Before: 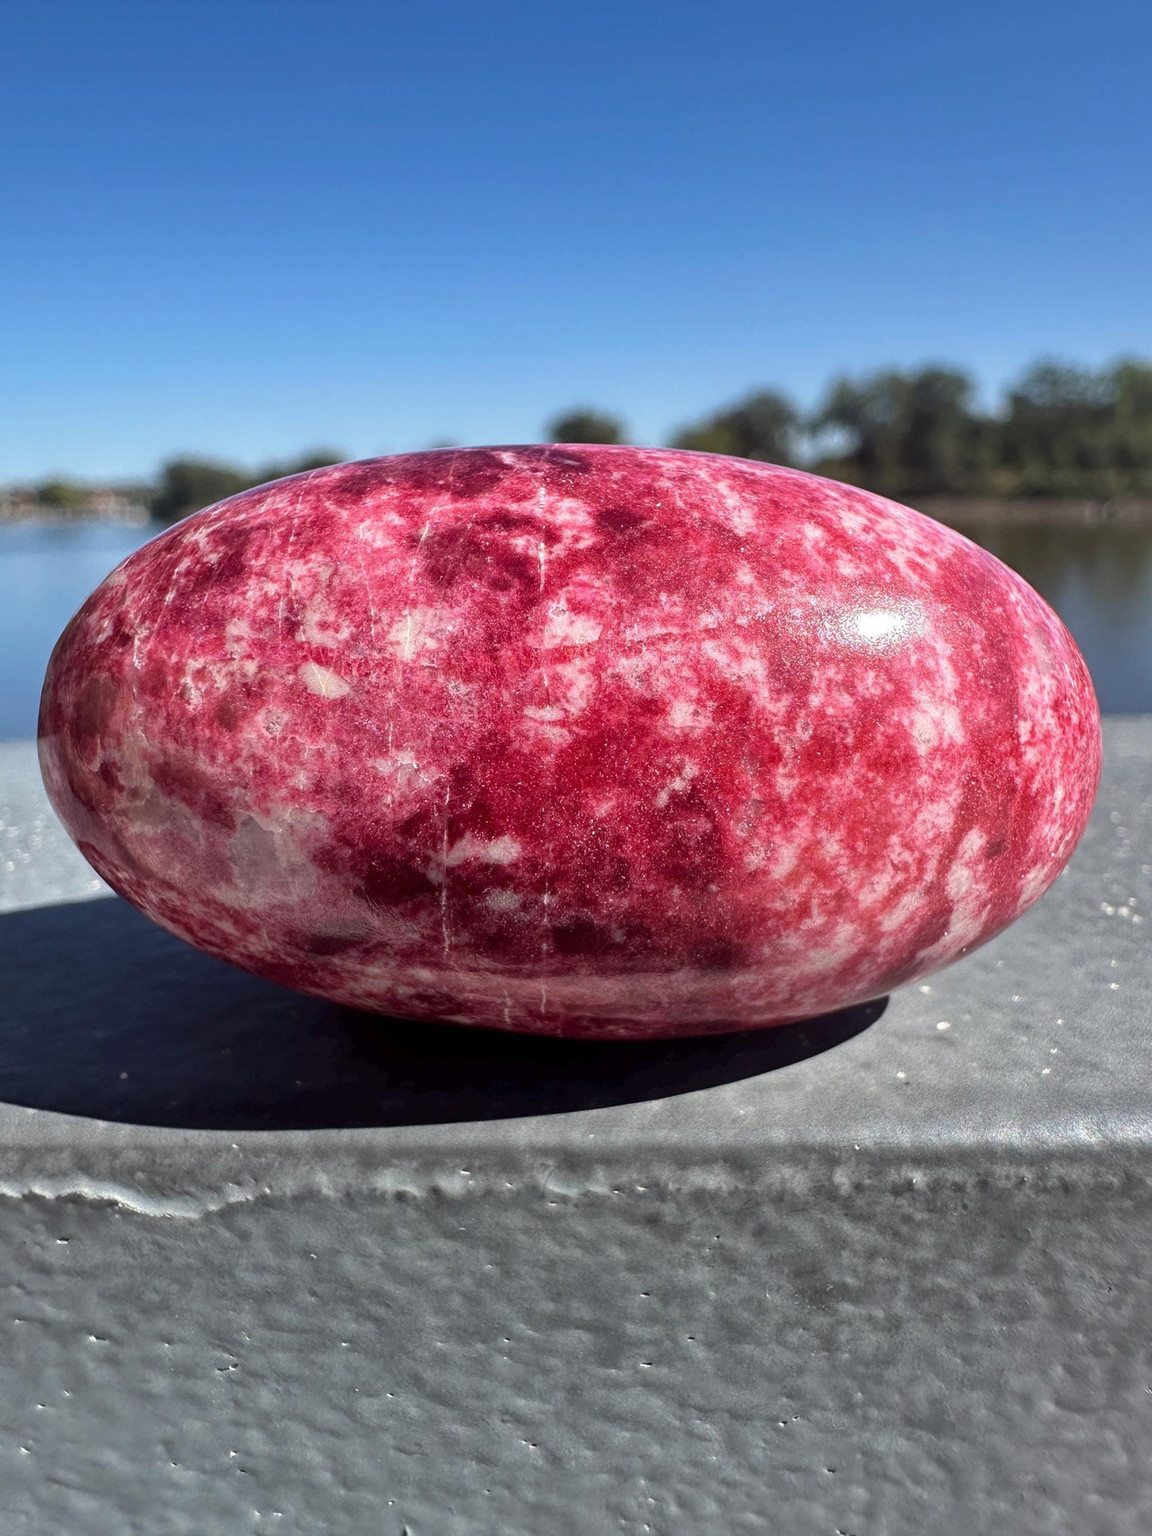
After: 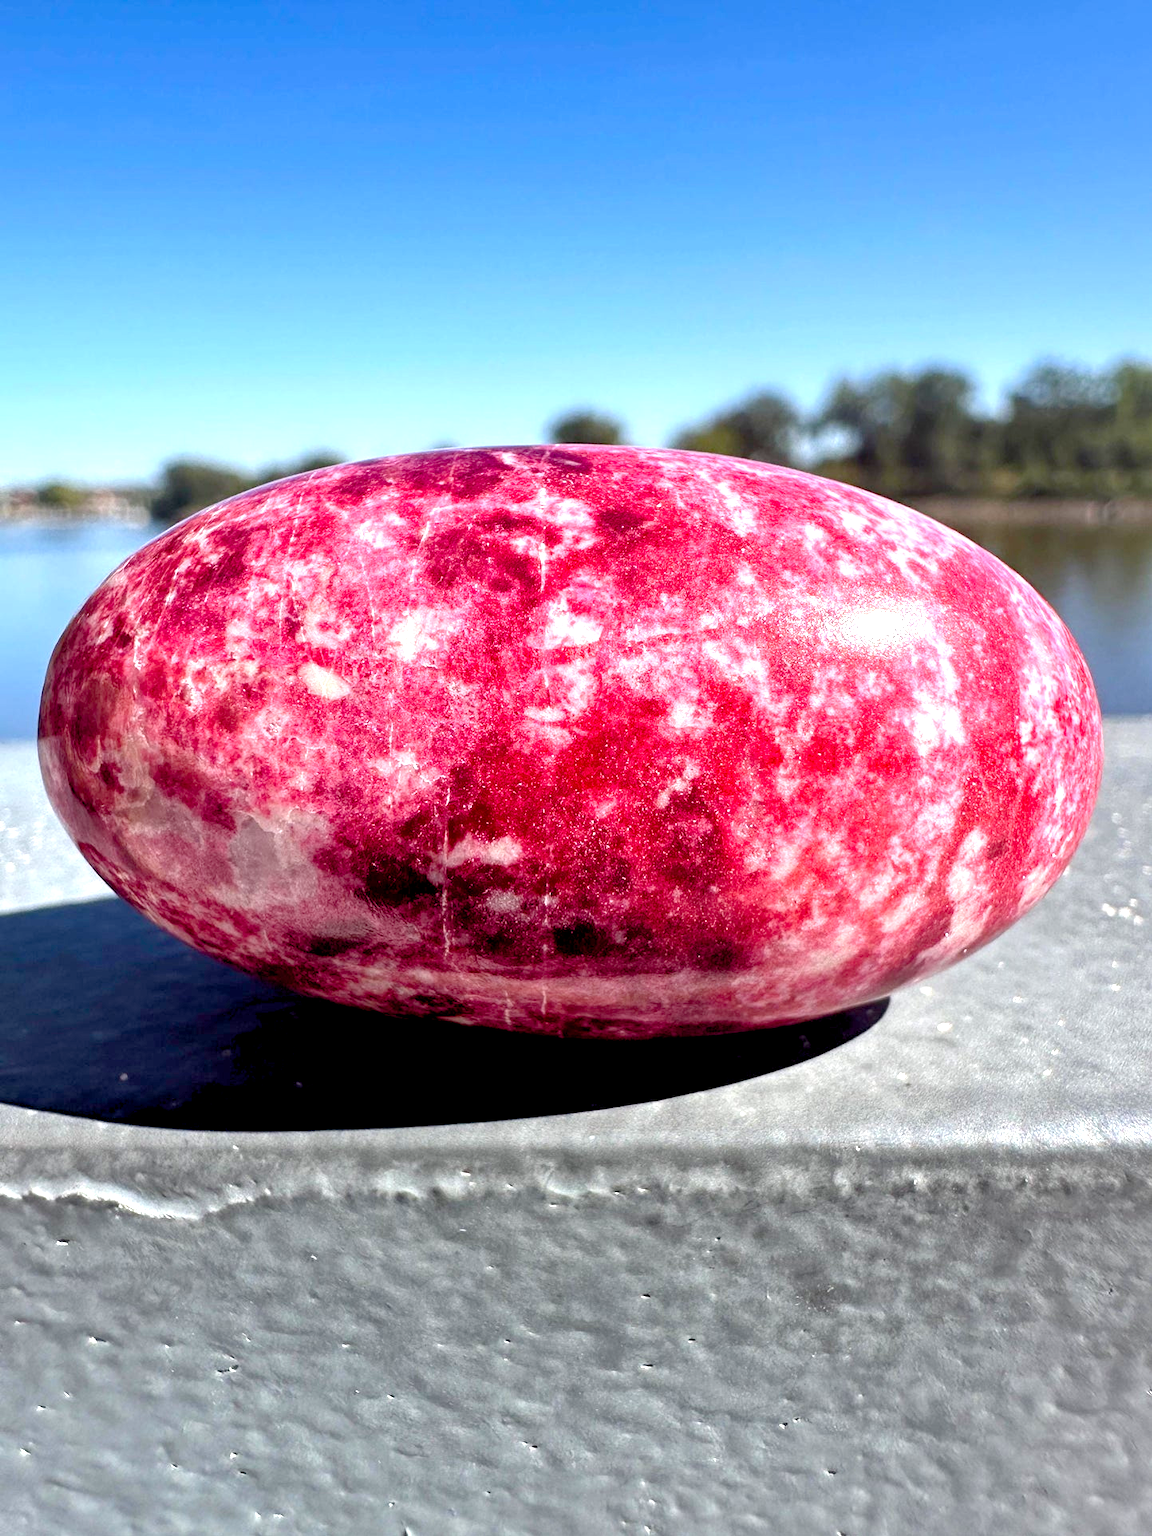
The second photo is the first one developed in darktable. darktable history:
exposure: black level correction 0, exposure 0.951 EV, compensate highlight preservation false
crop: bottom 0.064%
color balance rgb: global offset › luminance -1.423%, perceptual saturation grading › global saturation 20.876%, perceptual saturation grading › highlights -19.783%, perceptual saturation grading › shadows 29.782%, global vibrance 3.343%
